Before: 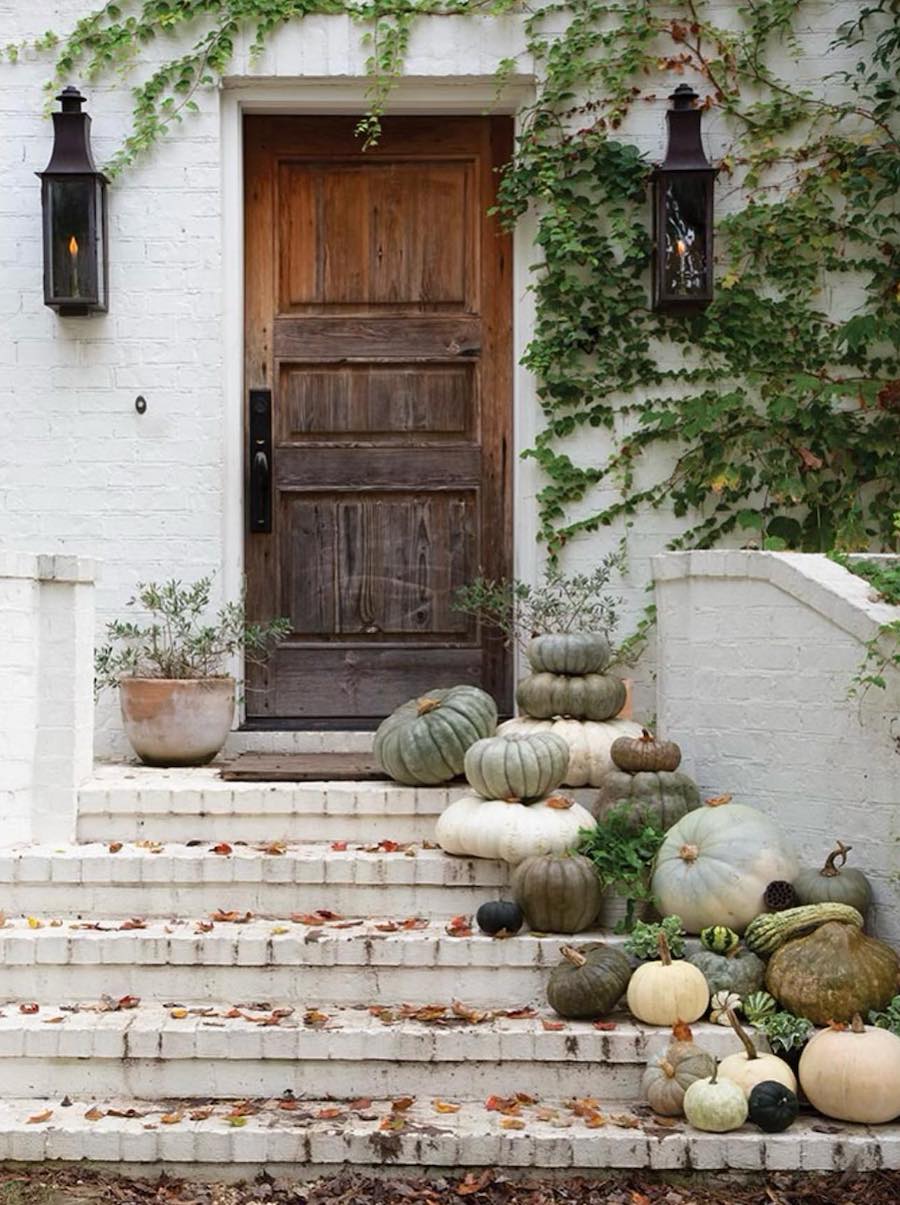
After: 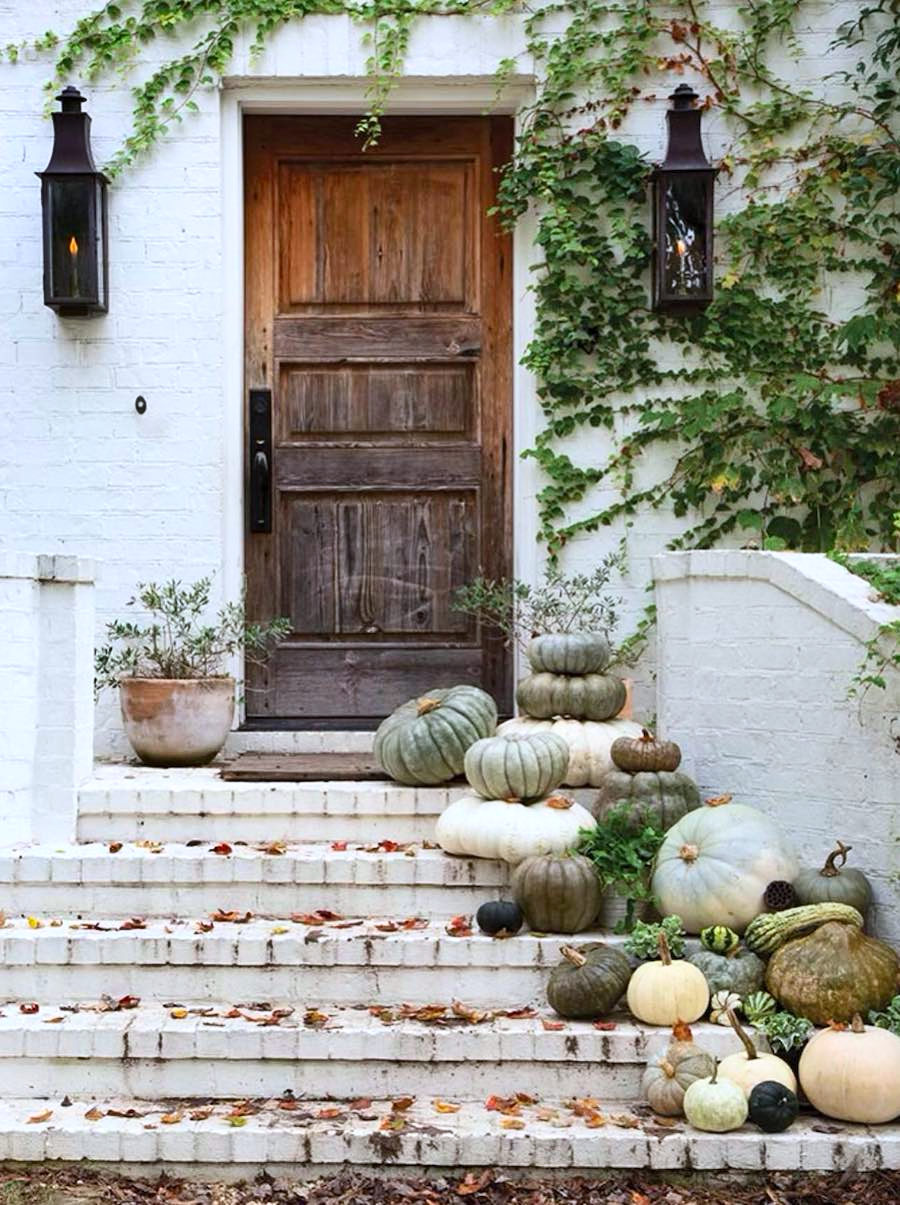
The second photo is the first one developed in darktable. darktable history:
white balance: red 0.967, blue 1.049
local contrast: highlights 100%, shadows 100%, detail 120%, midtone range 0.2
shadows and highlights: low approximation 0.01, soften with gaussian
contrast brightness saturation: contrast 0.2, brightness 0.16, saturation 0.22
